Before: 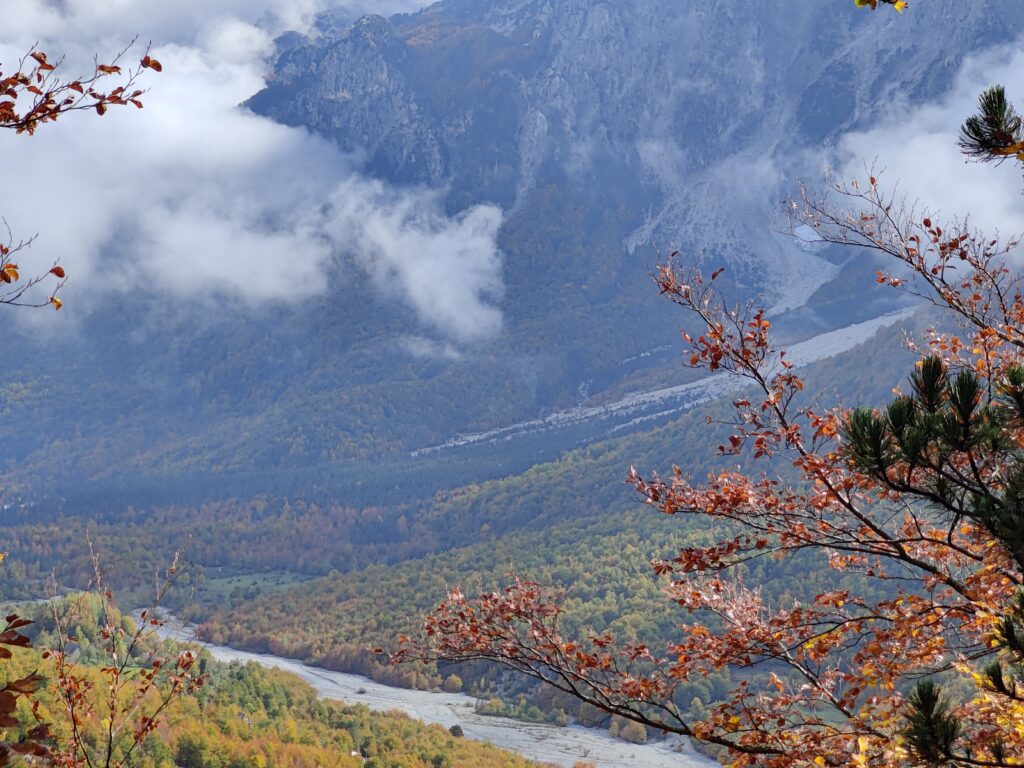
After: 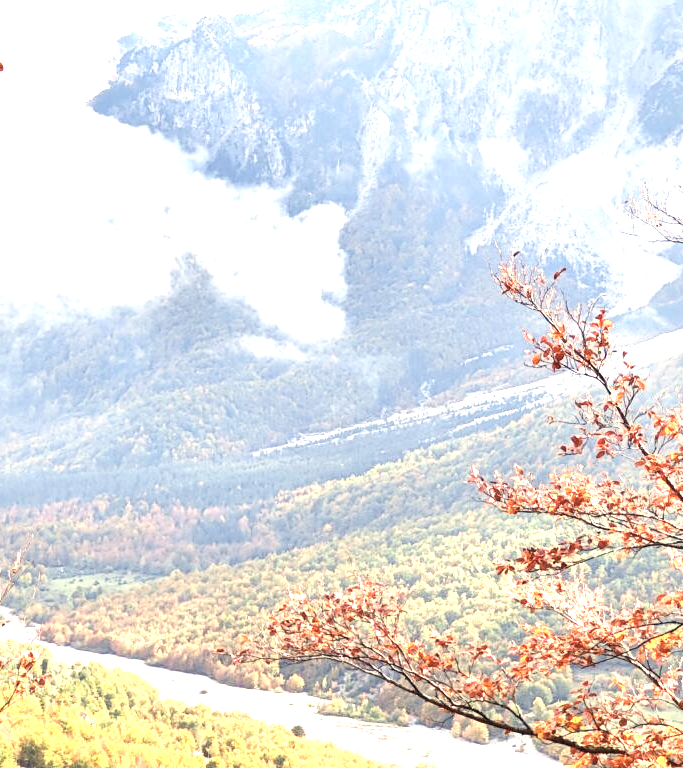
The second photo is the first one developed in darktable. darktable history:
crop and rotate: left 15.446%, right 17.836%
color correction: saturation 0.8
exposure: black level correction 0, exposure 2.088 EV, compensate exposure bias true, compensate highlight preservation false
white balance: red 1.123, blue 0.83
